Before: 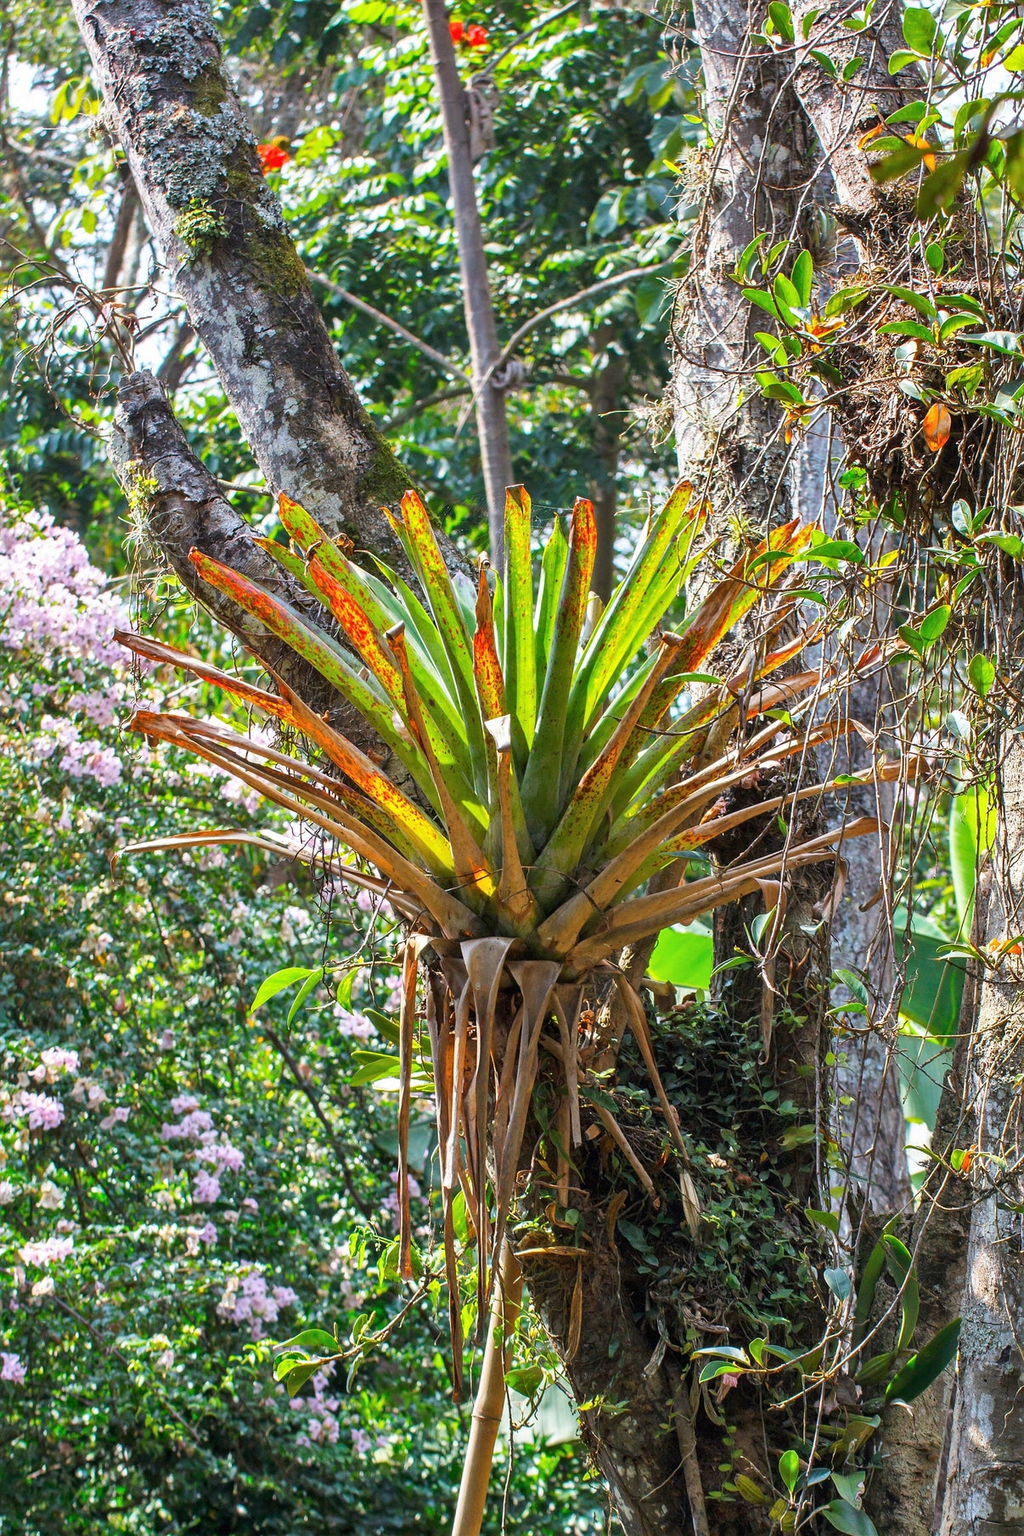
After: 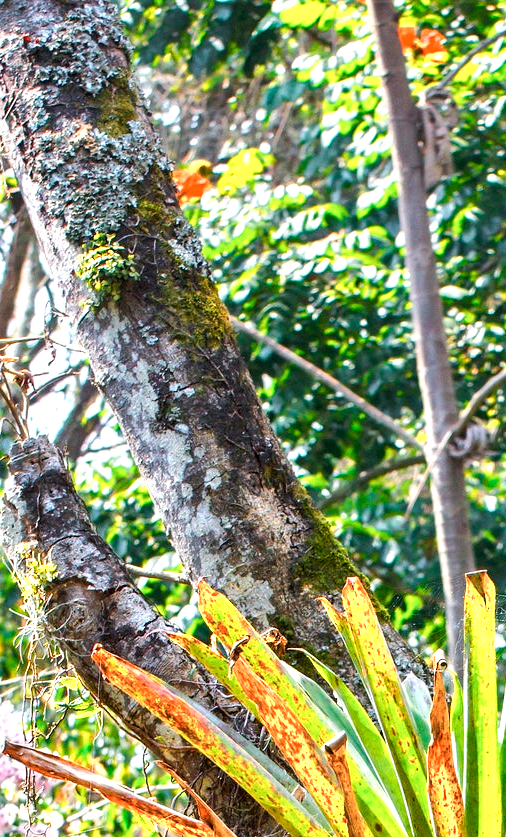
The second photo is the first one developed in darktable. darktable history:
crop and rotate: left 10.817%, top 0.062%, right 47.194%, bottom 53.626%
color balance rgb: global offset › luminance -0.51%, perceptual saturation grading › global saturation 27.53%, perceptual saturation grading › highlights -25%, perceptual saturation grading › shadows 25%, perceptual brilliance grading › highlights 6.62%, perceptual brilliance grading › mid-tones 17.07%, perceptual brilliance grading › shadows -5.23%
levels: levels [0, 0.474, 0.947]
color zones: curves: ch0 [(0.018, 0.548) (0.224, 0.64) (0.425, 0.447) (0.675, 0.575) (0.732, 0.579)]; ch1 [(0.066, 0.487) (0.25, 0.5) (0.404, 0.43) (0.75, 0.421) (0.956, 0.421)]; ch2 [(0.044, 0.561) (0.215, 0.465) (0.399, 0.544) (0.465, 0.548) (0.614, 0.447) (0.724, 0.43) (0.882, 0.623) (0.956, 0.632)]
